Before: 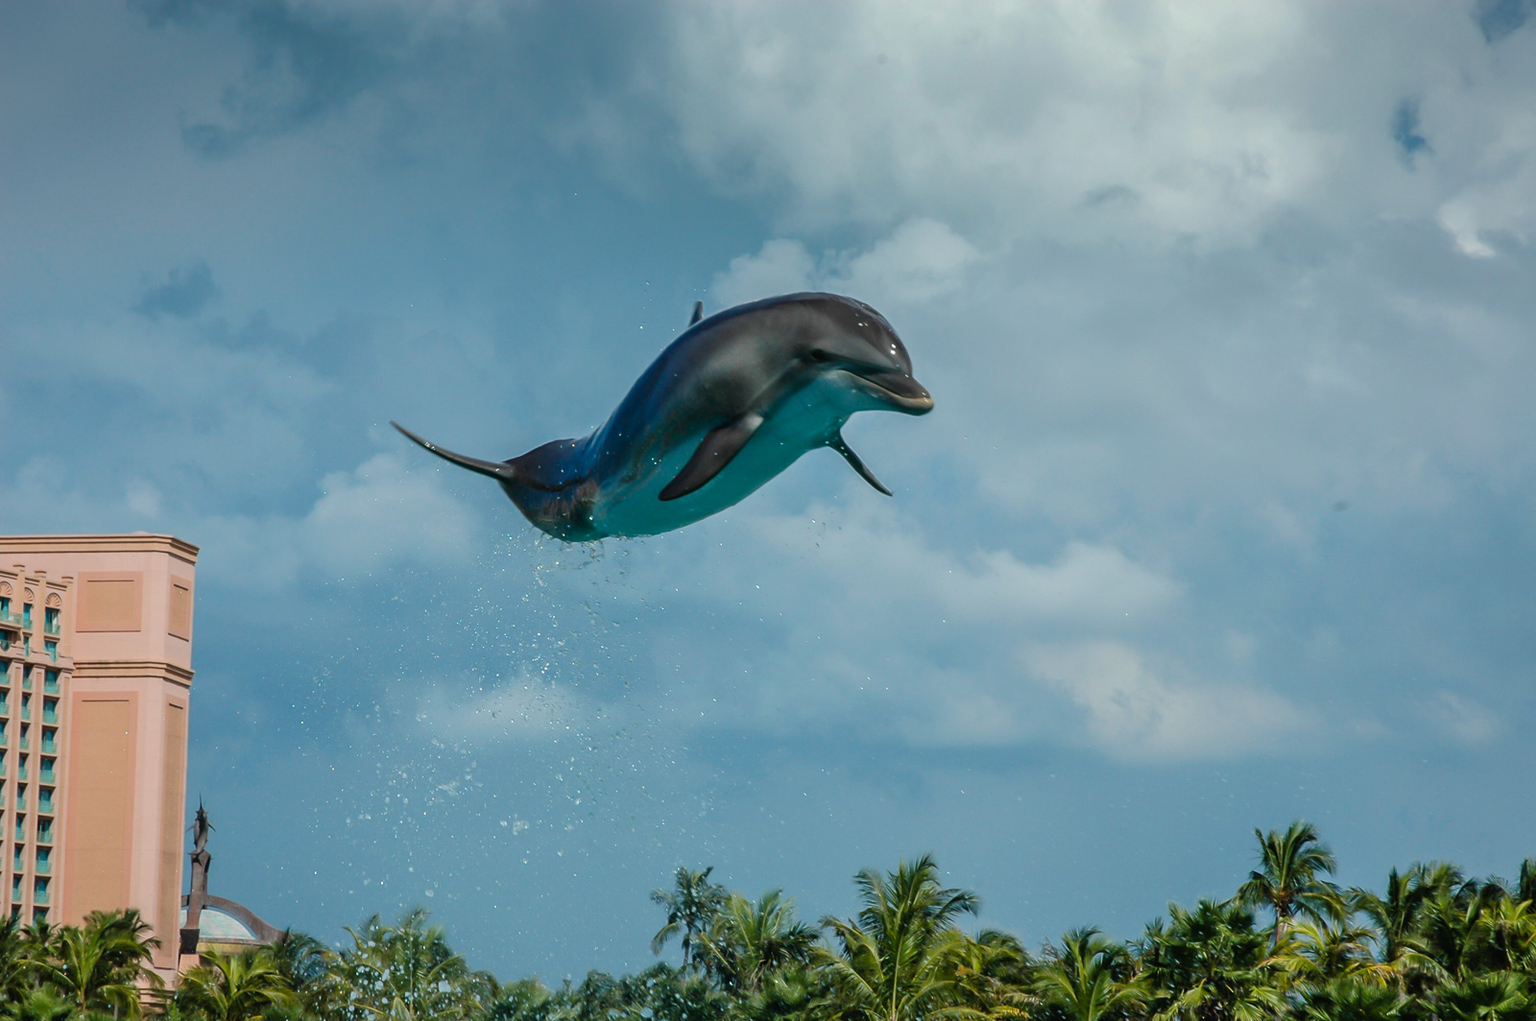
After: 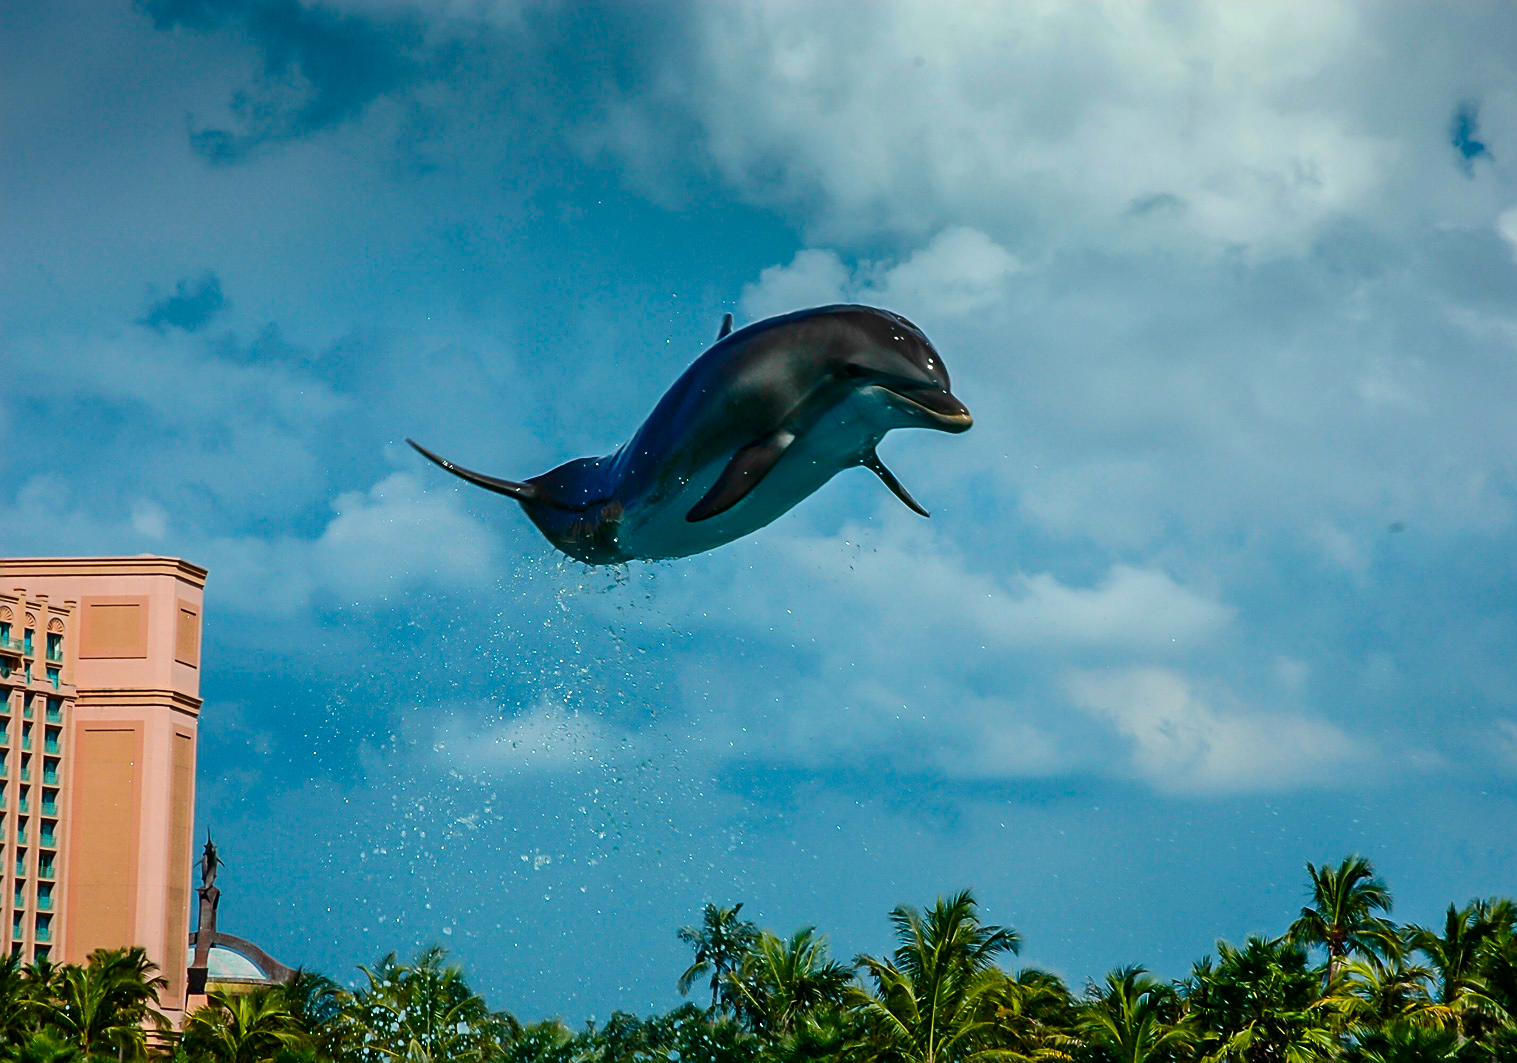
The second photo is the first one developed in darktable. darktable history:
crop and rotate: right 5.167%
color balance rgb: perceptual saturation grading › global saturation 20%, global vibrance 20%
contrast brightness saturation: contrast 0.21, brightness -0.11, saturation 0.21
sharpen: on, module defaults
